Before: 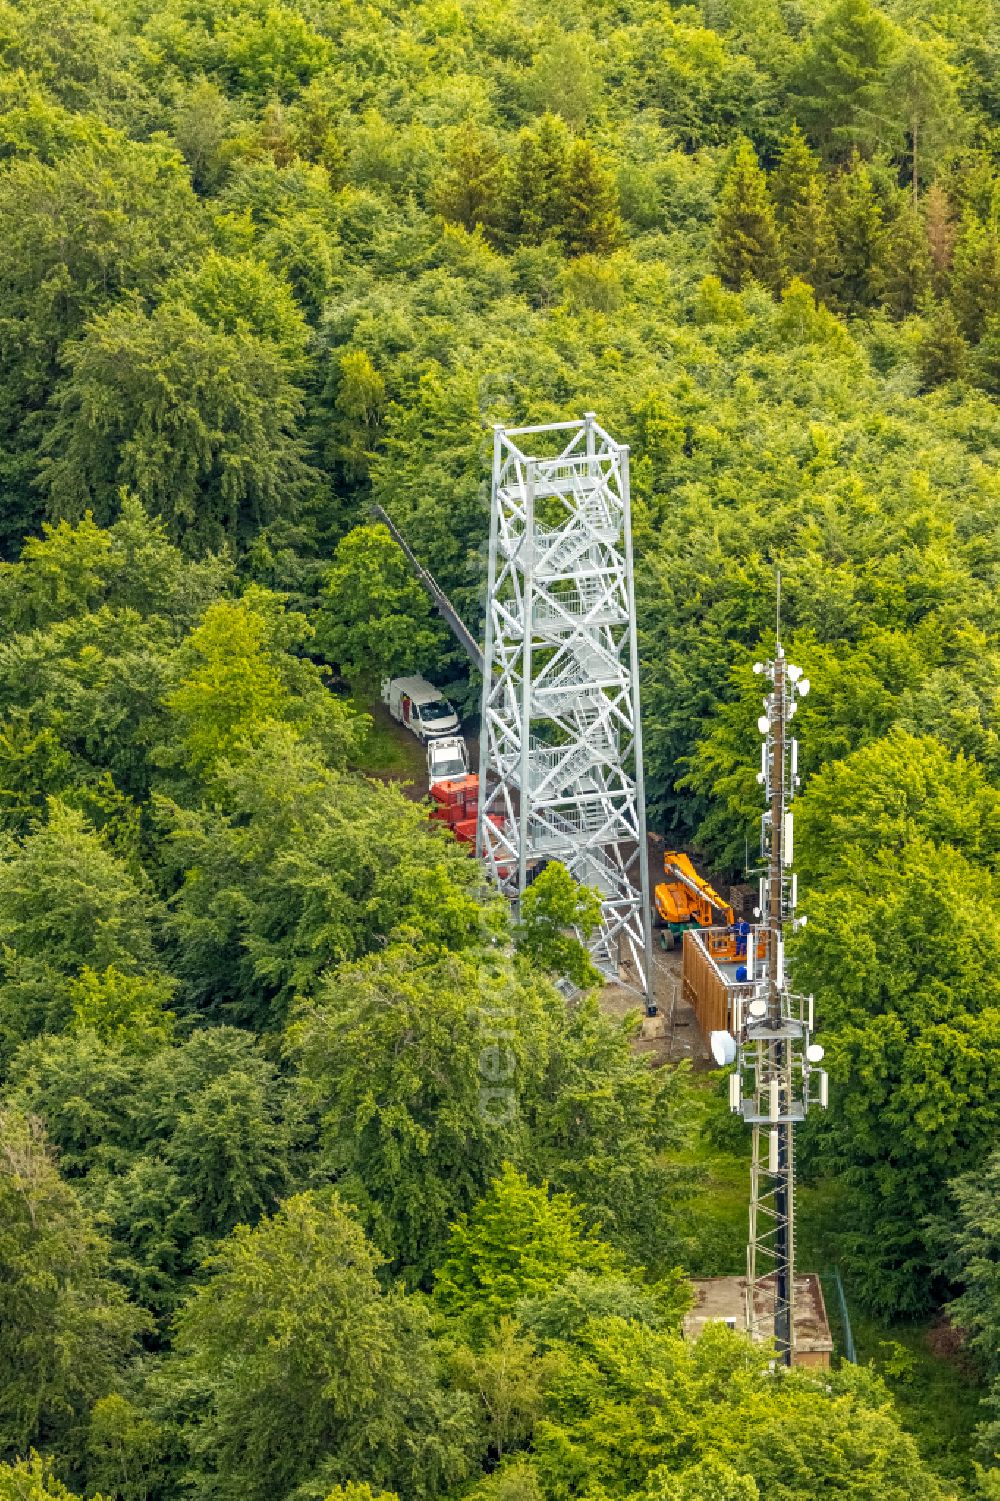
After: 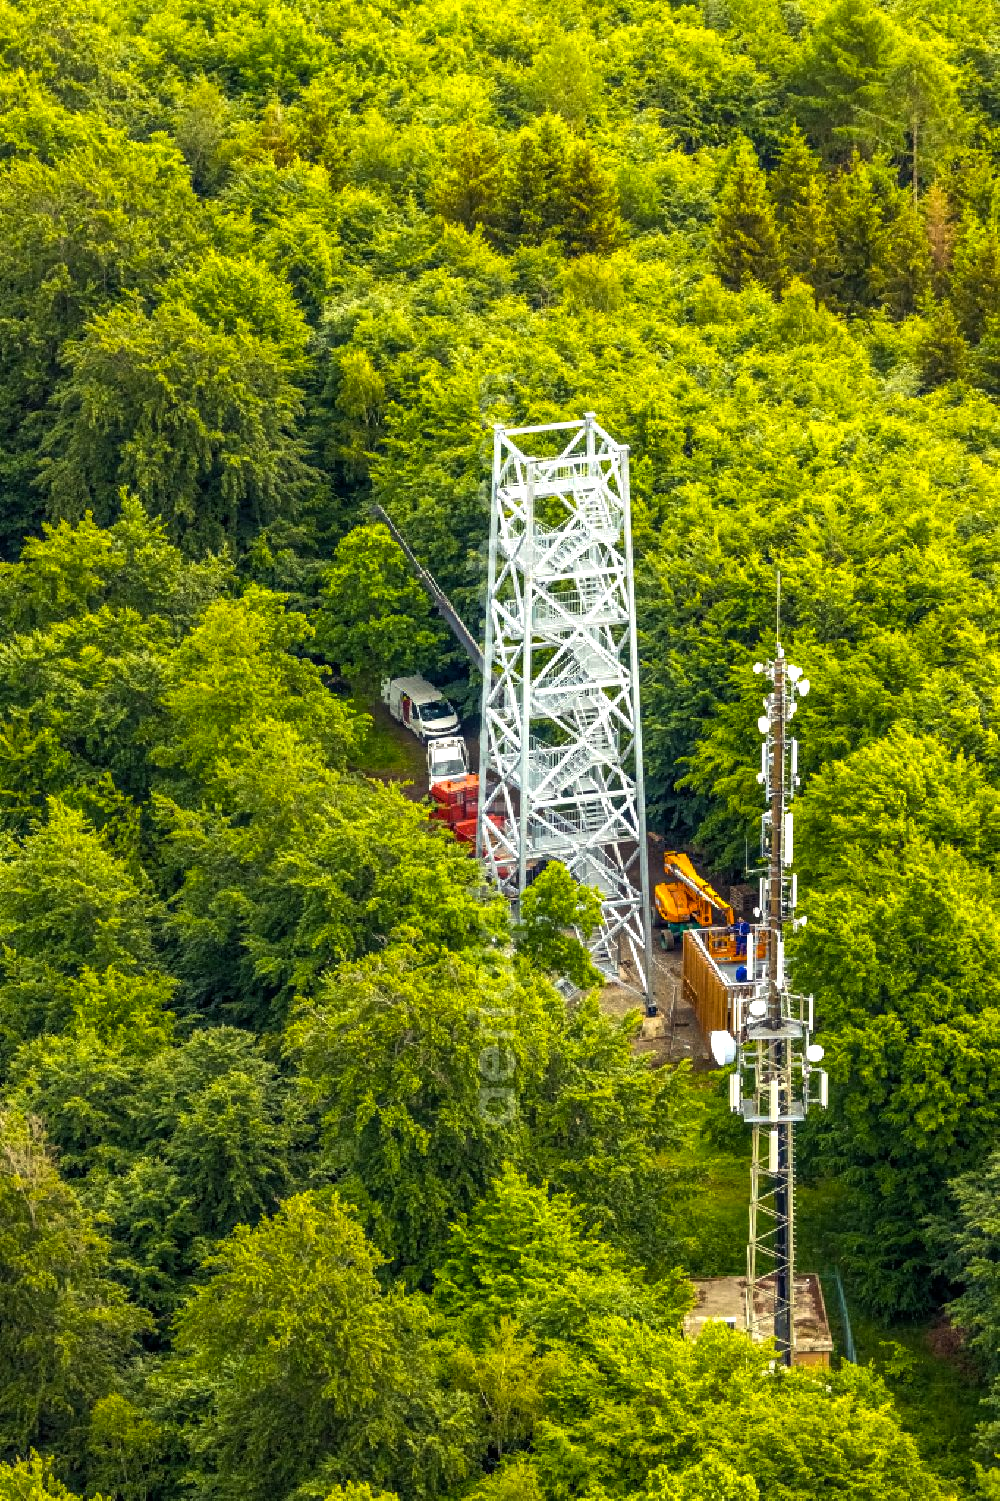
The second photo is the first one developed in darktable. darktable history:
exposure: compensate exposure bias true, compensate highlight preservation false
color balance rgb: shadows lift › chroma 3.208%, shadows lift › hue 281.13°, perceptual saturation grading › global saturation 15.079%, perceptual brilliance grading › global brilliance 14.385%, perceptual brilliance grading › shadows -35.497%, global vibrance 20%
color correction: highlights b* 2.96
